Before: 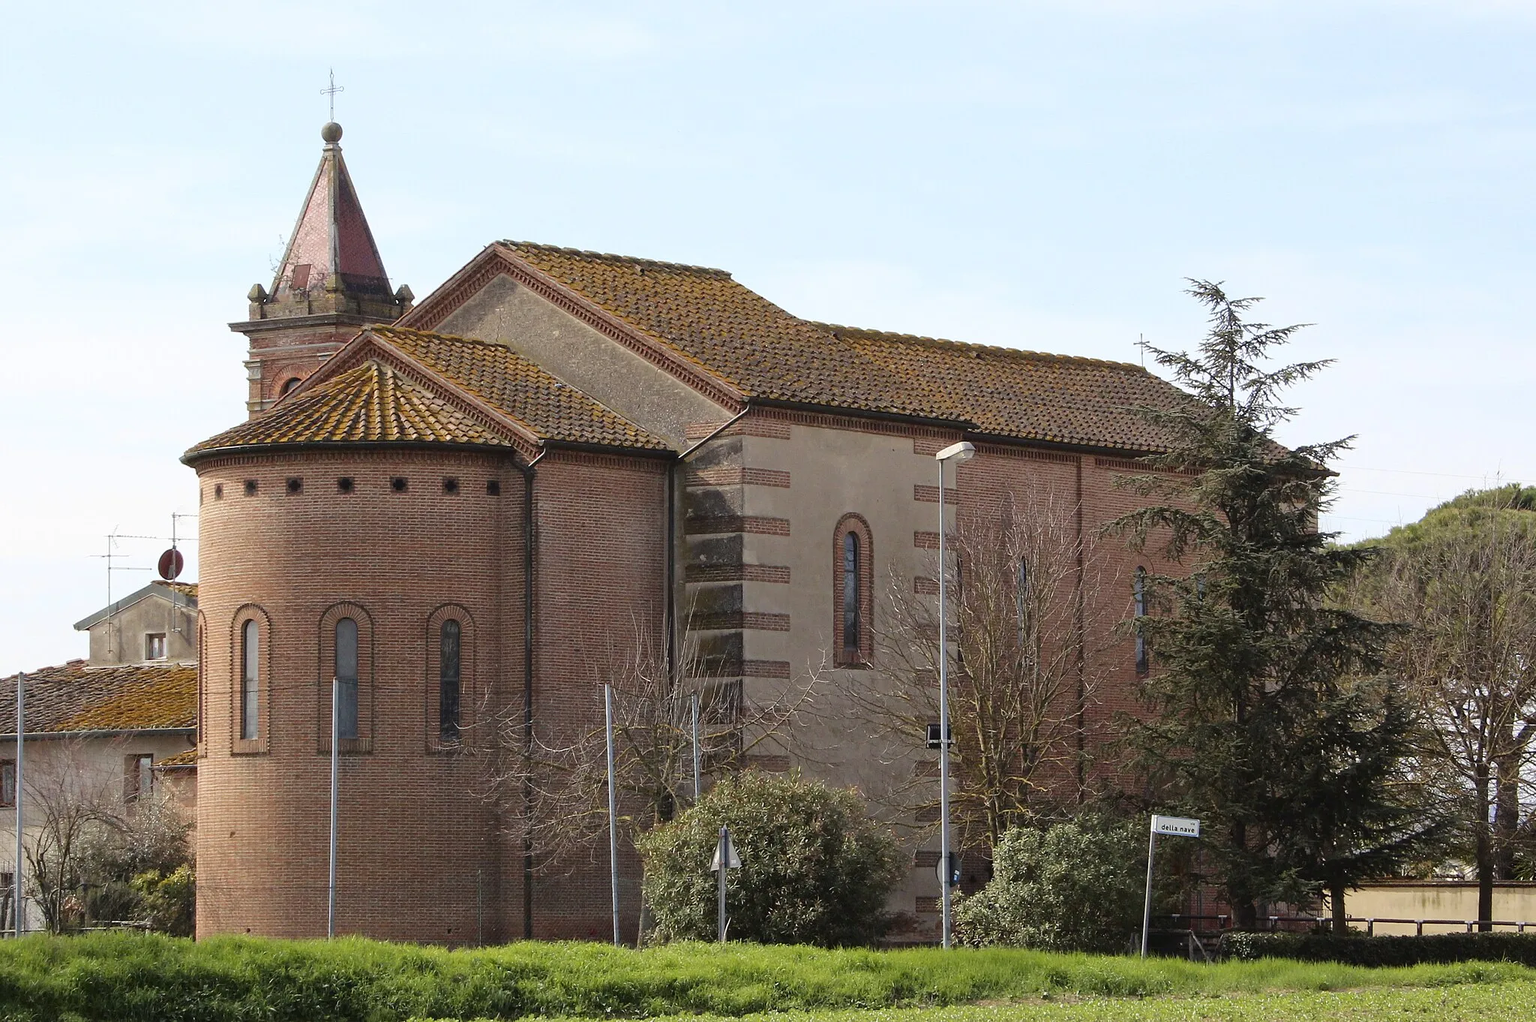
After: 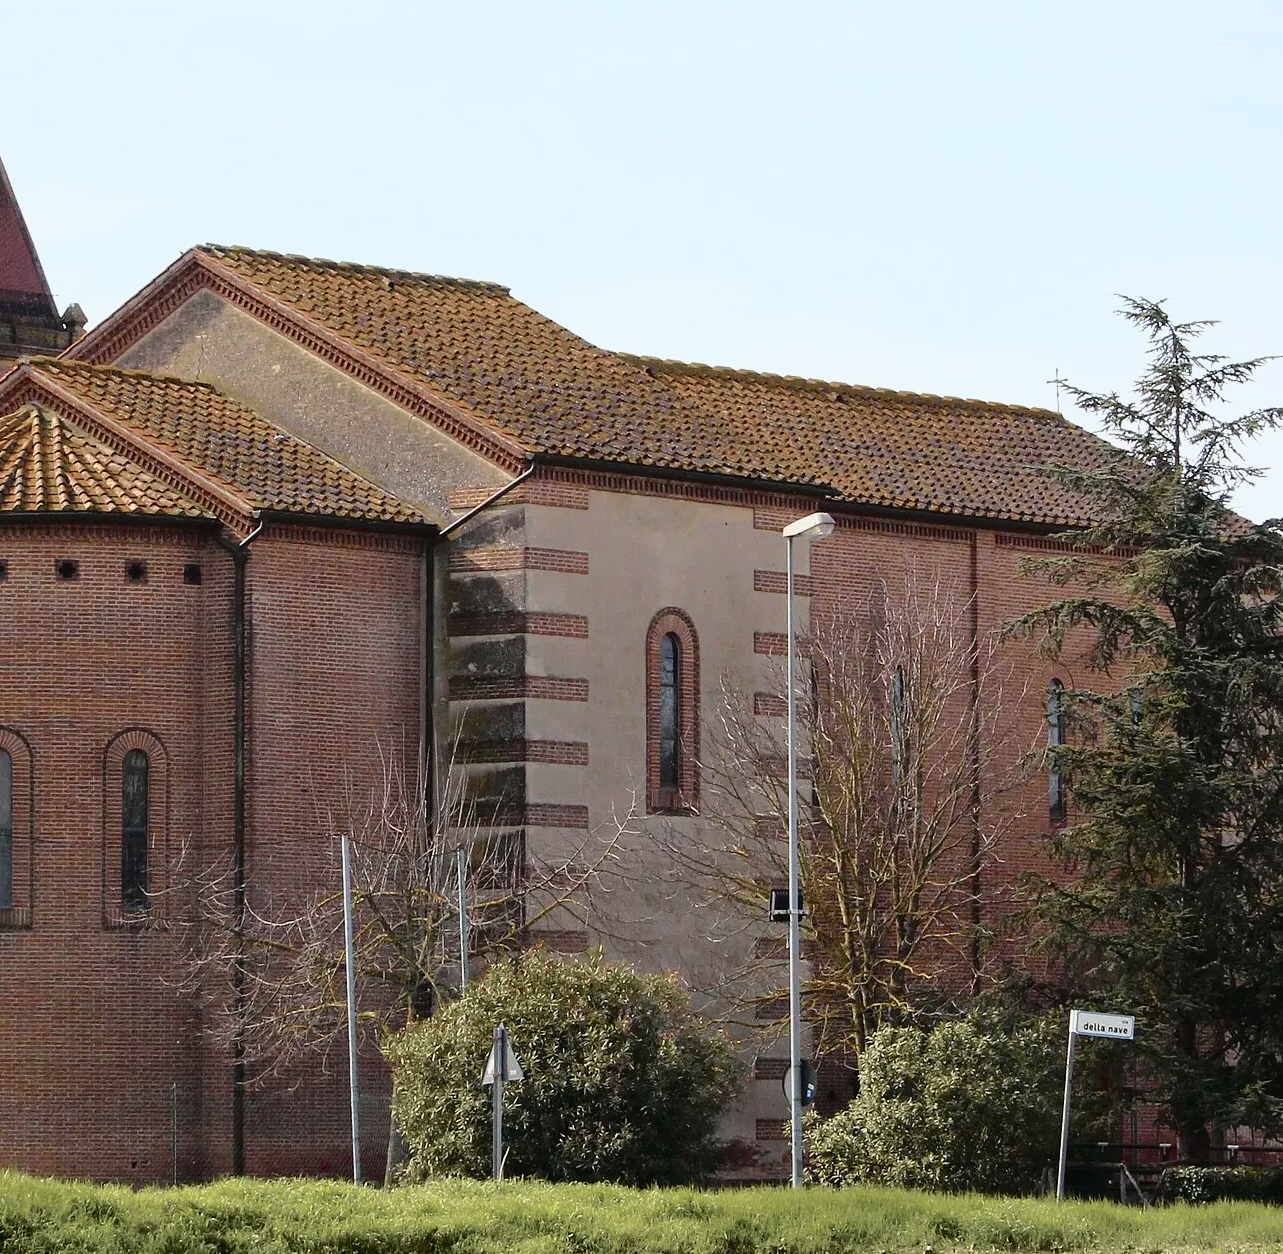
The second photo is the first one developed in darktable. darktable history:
tone curve: curves: ch0 [(0, 0) (0.105, 0.068) (0.195, 0.162) (0.283, 0.283) (0.384, 0.404) (0.485, 0.531) (0.638, 0.681) (0.795, 0.879) (1, 0.977)]; ch1 [(0, 0) (0.161, 0.092) (0.35, 0.33) (0.379, 0.401) (0.456, 0.469) (0.504, 0.5) (0.512, 0.514) (0.58, 0.597) (0.635, 0.646) (1, 1)]; ch2 [(0, 0) (0.371, 0.362) (0.437, 0.437) (0.5, 0.5) (0.53, 0.523) (0.56, 0.58) (0.622, 0.606) (1, 1)], color space Lab, independent channels, preserve colors none
crop and rotate: left 22.733%, top 5.631%, right 14.585%, bottom 2.251%
